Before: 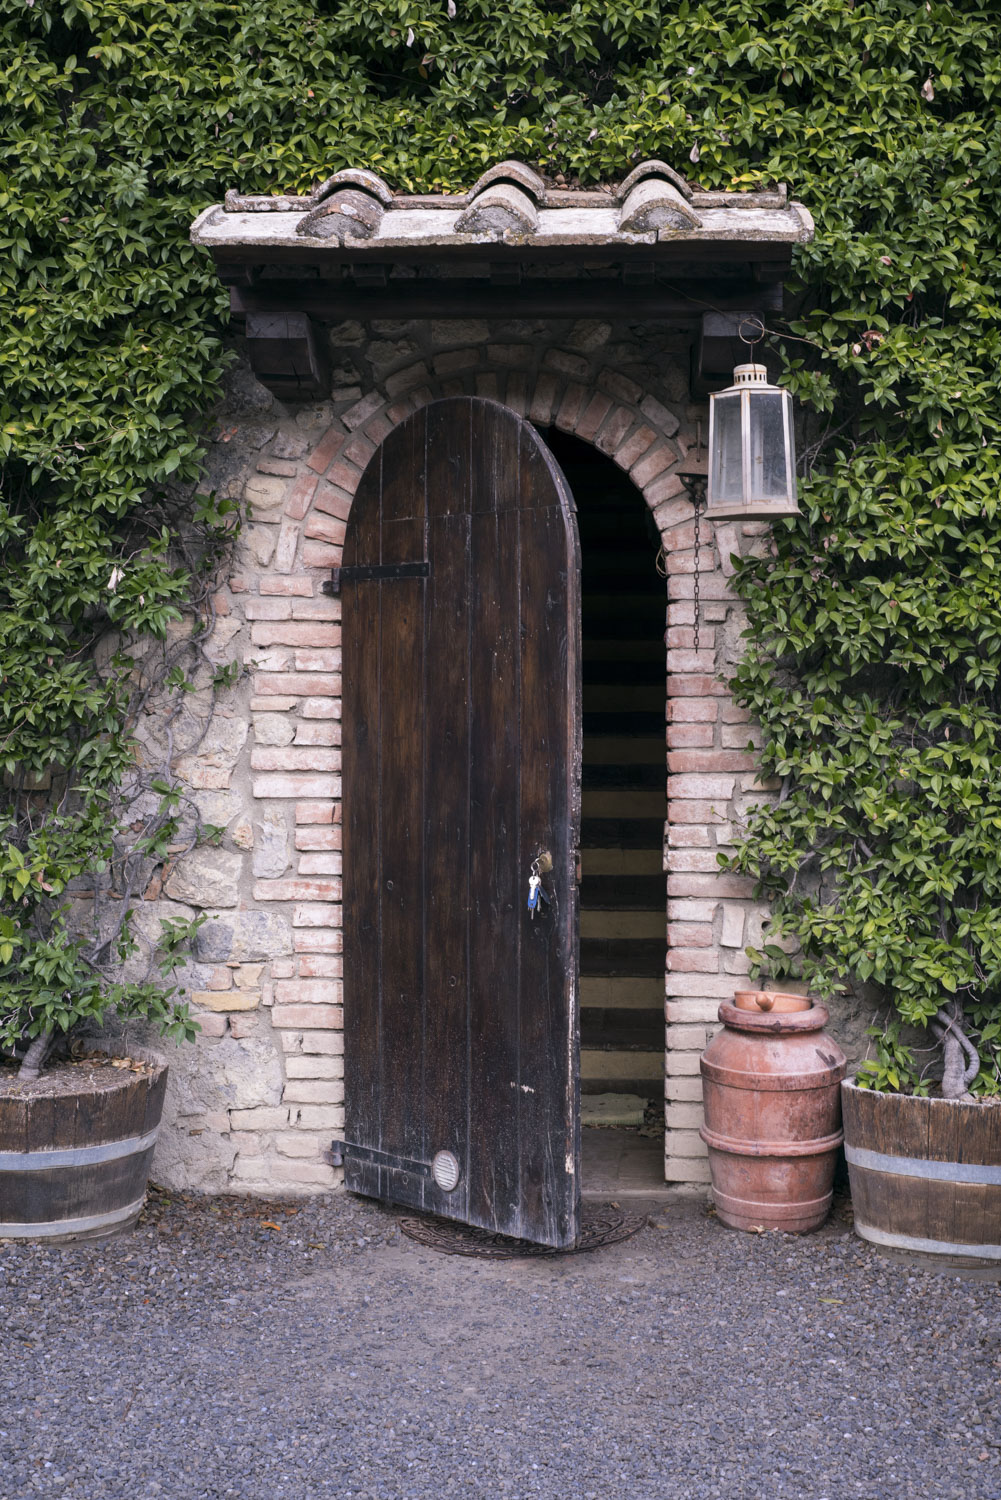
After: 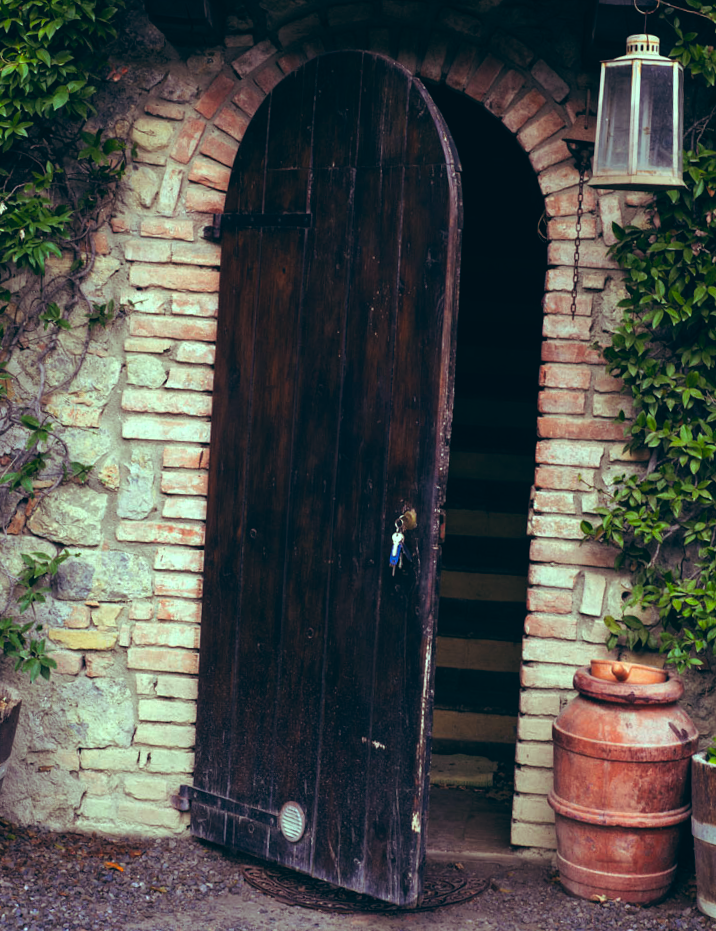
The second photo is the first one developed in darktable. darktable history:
color balance rgb: shadows lift › luminance 0.49%, shadows lift › chroma 6.83%, shadows lift › hue 300.29°, power › hue 208.98°, highlights gain › luminance 20.24%, highlights gain › chroma 13.17%, highlights gain › hue 173.85°, perceptual saturation grading › global saturation 18.05%
color correction: highlights a* 21.16, highlights b* 19.61
crop and rotate: angle -3.37°, left 9.79%, top 20.73%, right 12.42%, bottom 11.82%
color balance: lift [1.016, 0.983, 1, 1.017], gamma [0.78, 1.018, 1.043, 0.957], gain [0.786, 1.063, 0.937, 1.017], input saturation 118.26%, contrast 13.43%, contrast fulcrum 21.62%, output saturation 82.76%
